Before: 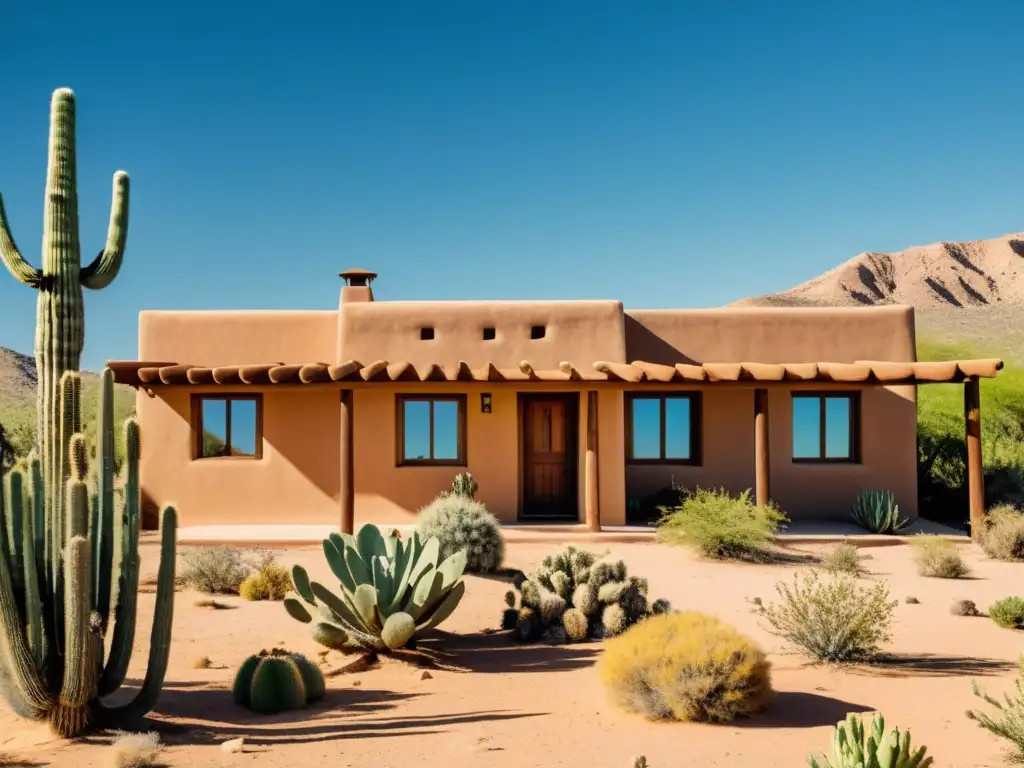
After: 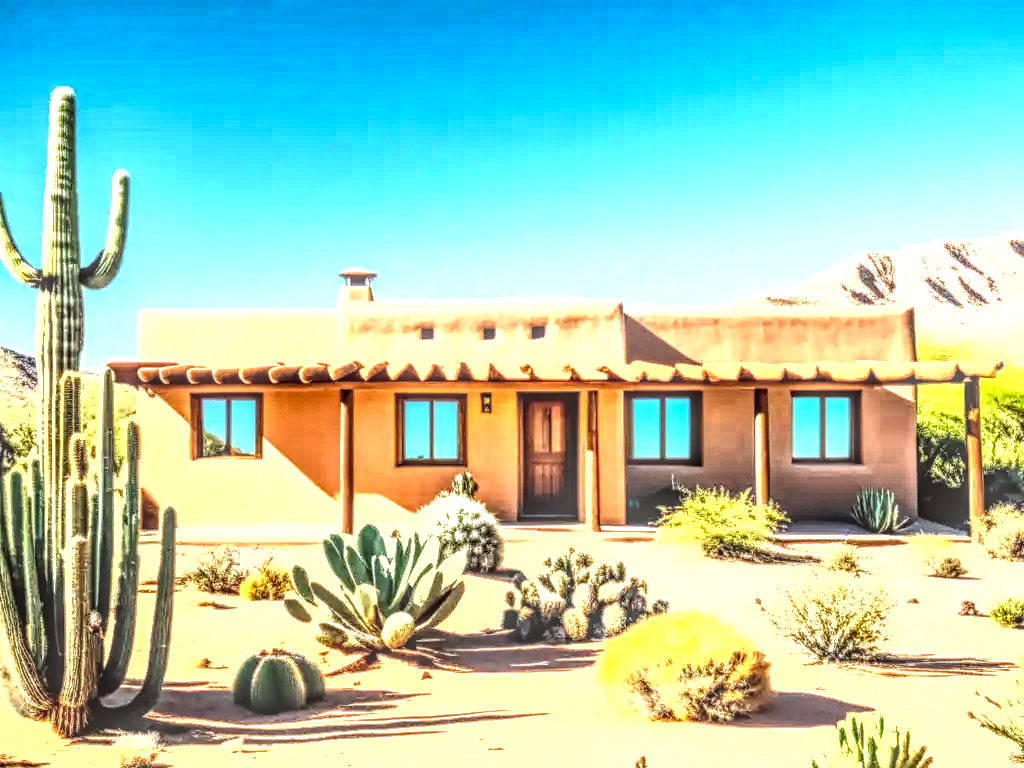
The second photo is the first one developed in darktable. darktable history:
exposure: black level correction 0, exposure 0.953 EV, compensate exposure bias true, compensate highlight preservation false
tone equalizer: -8 EV -0.75 EV, -7 EV -0.7 EV, -6 EV -0.6 EV, -5 EV -0.4 EV, -3 EV 0.4 EV, -2 EV 0.6 EV, -1 EV 0.7 EV, +0 EV 0.75 EV, edges refinement/feathering 500, mask exposure compensation -1.57 EV, preserve details no
color correction: highlights a* -2.73, highlights b* -2.09, shadows a* 2.41, shadows b* 2.73
contrast brightness saturation: contrast 0.15, brightness -0.01, saturation 0.1
local contrast: highlights 0%, shadows 0%, detail 300%, midtone range 0.3
